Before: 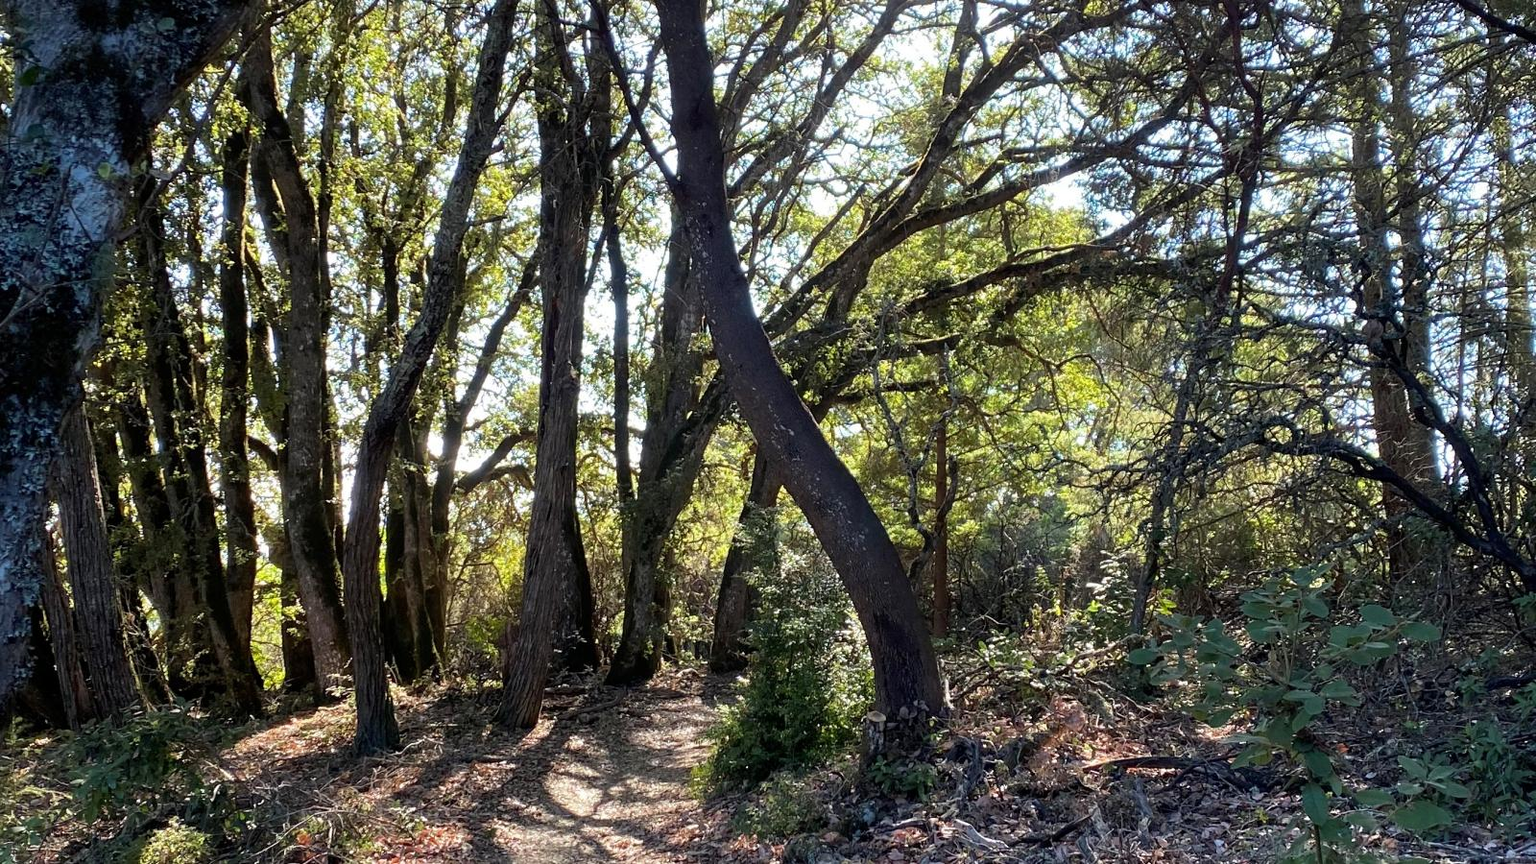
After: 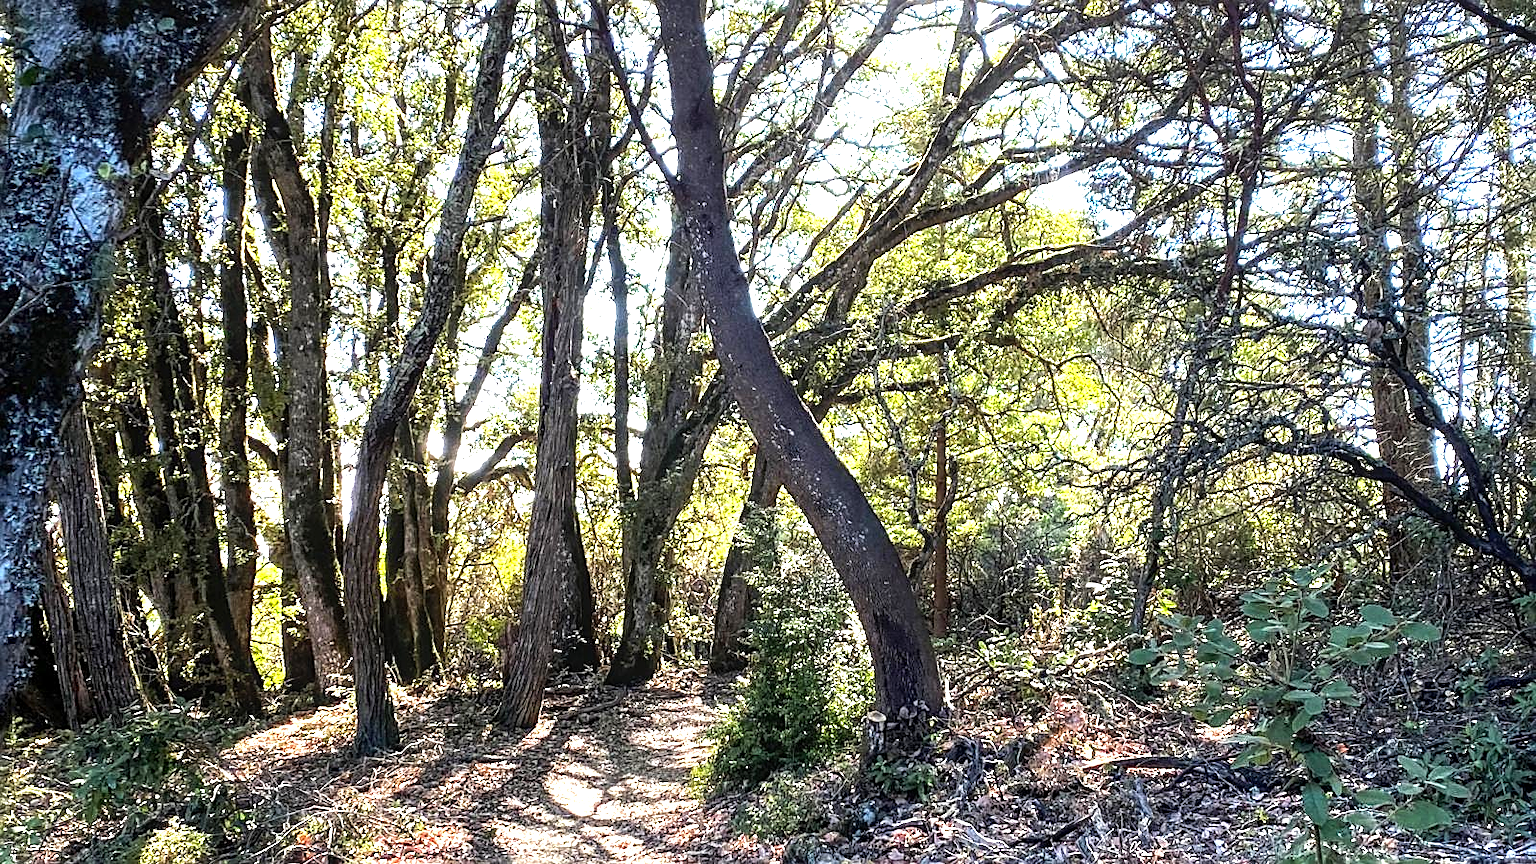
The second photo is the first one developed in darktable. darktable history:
exposure: black level correction 0, exposure 1.173 EV, compensate exposure bias true, compensate highlight preservation false
sharpen: on, module defaults
local contrast: on, module defaults
tone equalizer: -8 EV -0.417 EV, -7 EV -0.389 EV, -6 EV -0.333 EV, -5 EV -0.222 EV, -3 EV 0.222 EV, -2 EV 0.333 EV, -1 EV 0.389 EV, +0 EV 0.417 EV, edges refinement/feathering 500, mask exposure compensation -1.57 EV, preserve details no
